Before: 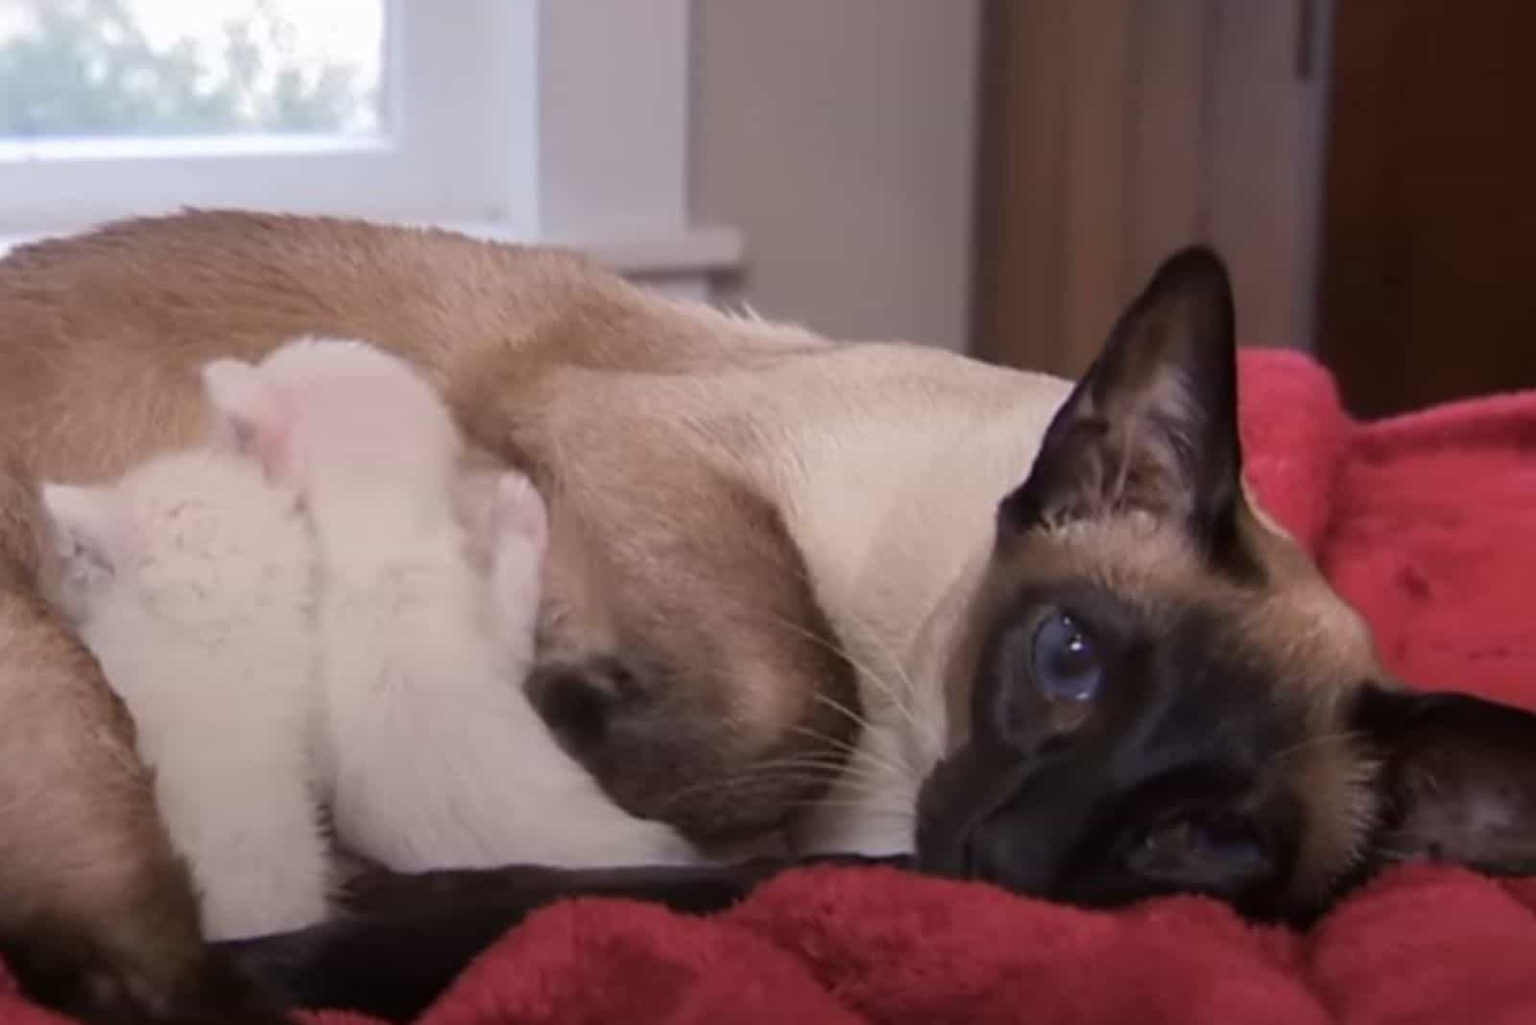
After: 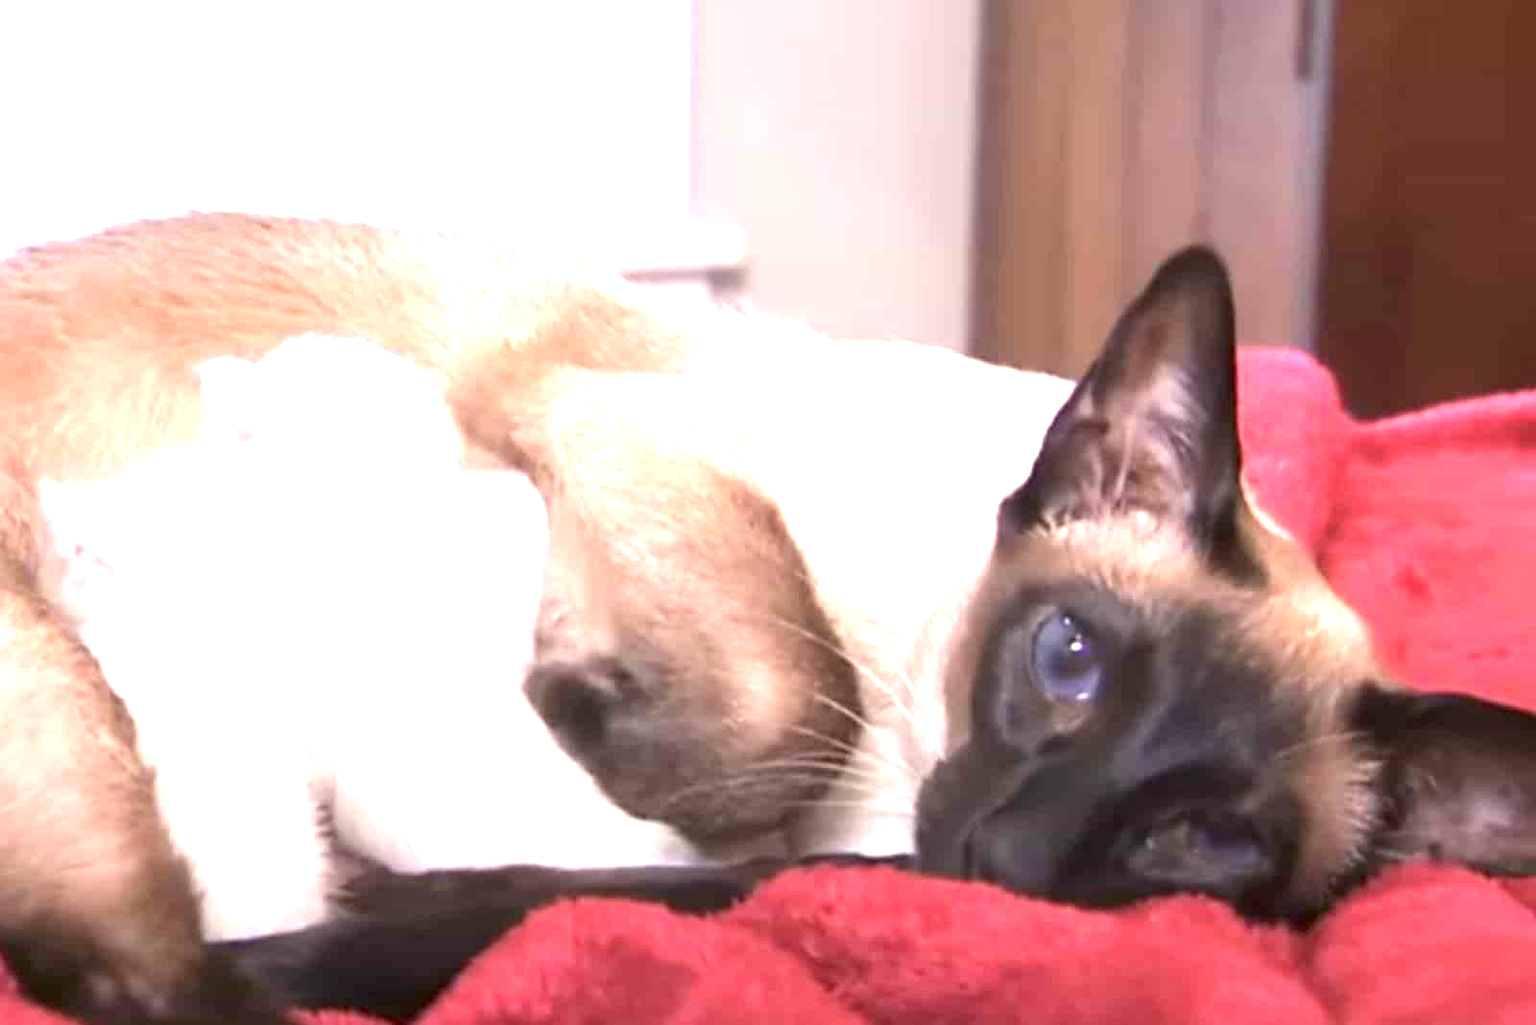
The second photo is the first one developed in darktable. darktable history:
exposure: exposure 2.236 EV, compensate highlight preservation false
